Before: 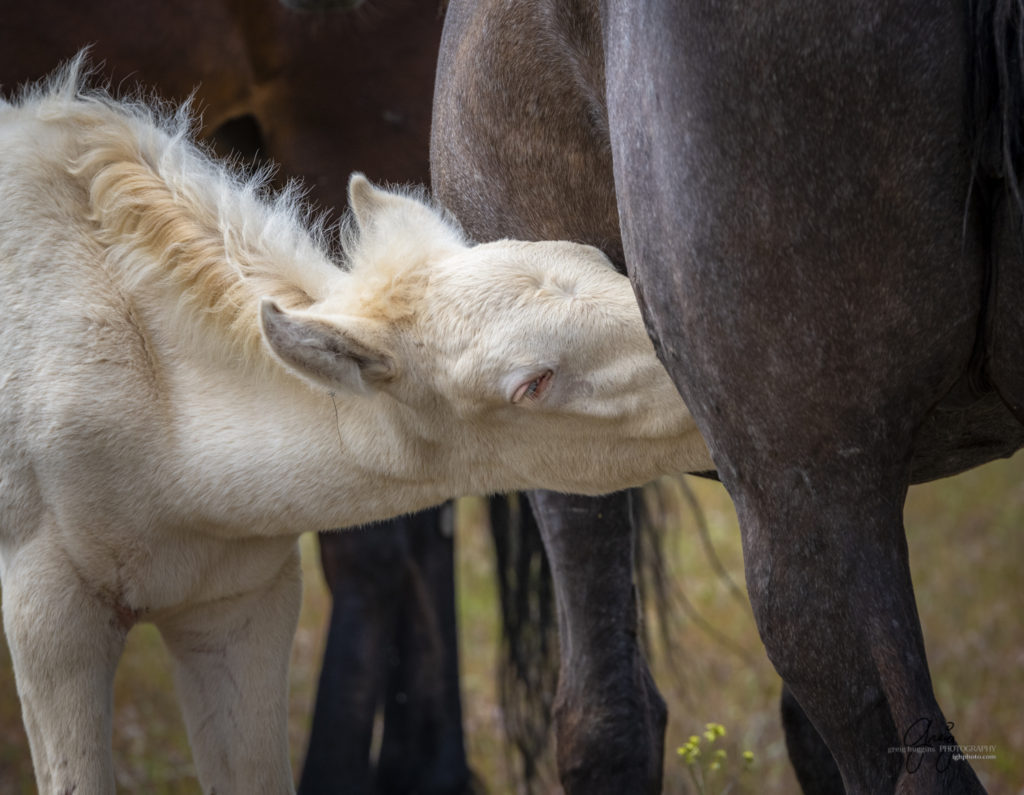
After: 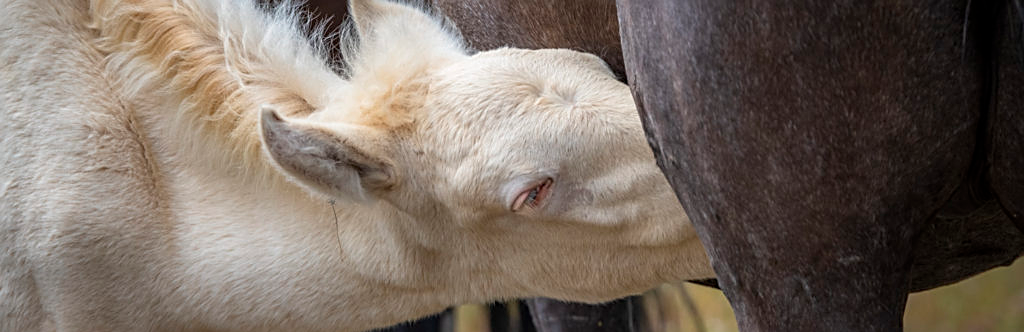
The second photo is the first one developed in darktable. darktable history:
sharpen: on, module defaults
crop and rotate: top 24.183%, bottom 34.003%
